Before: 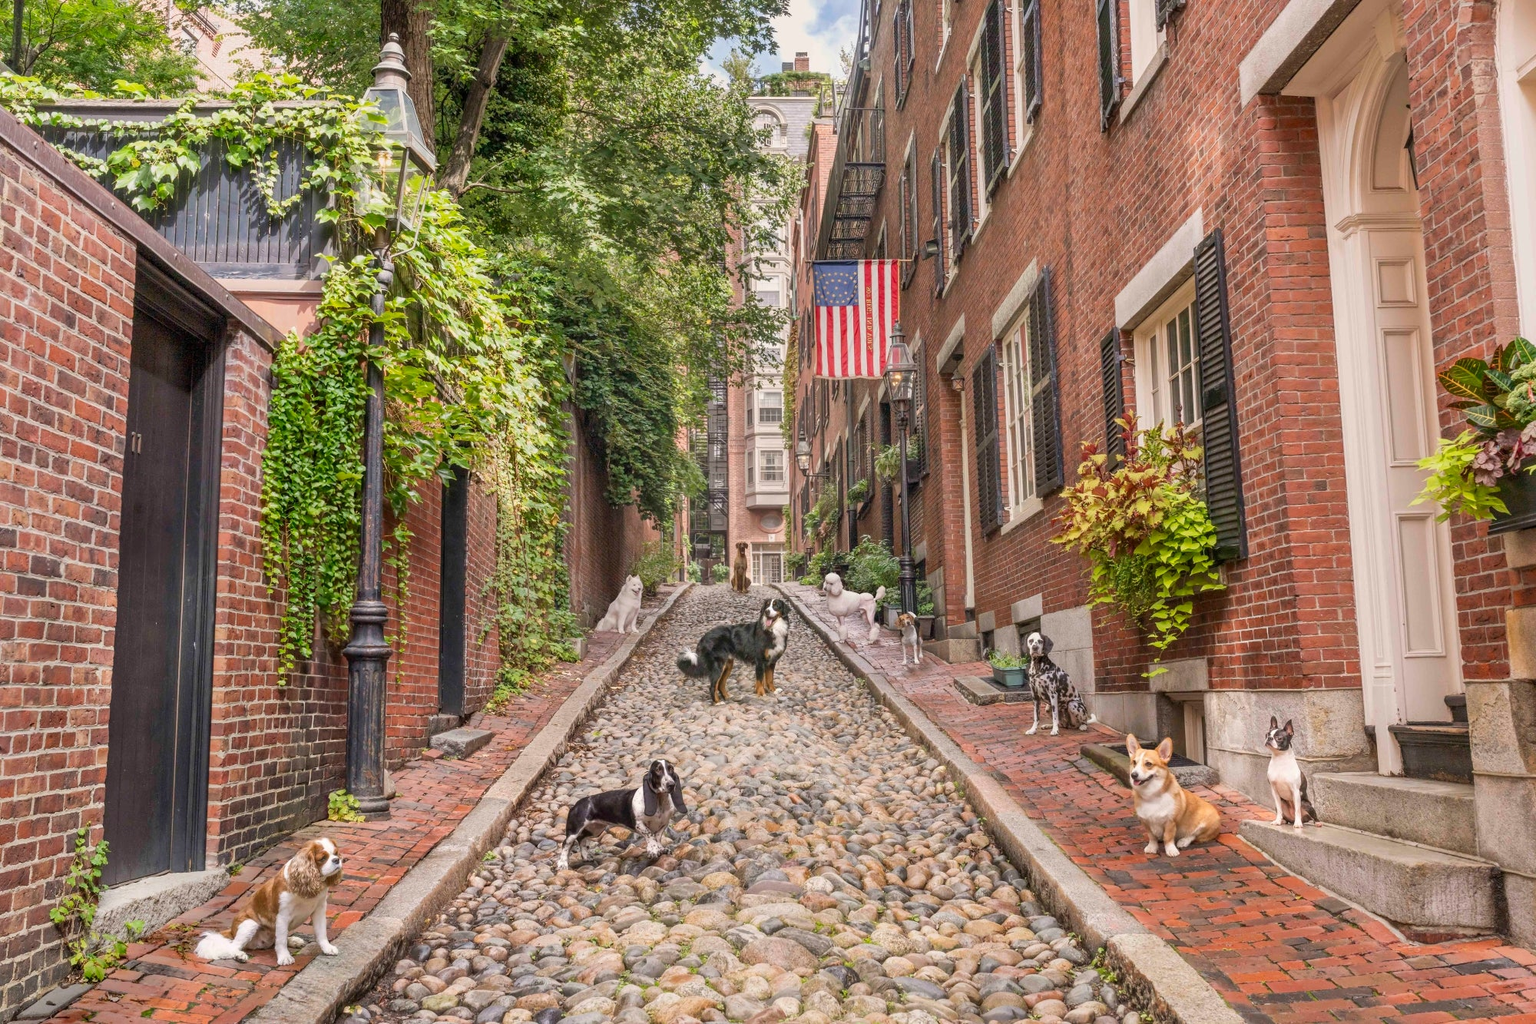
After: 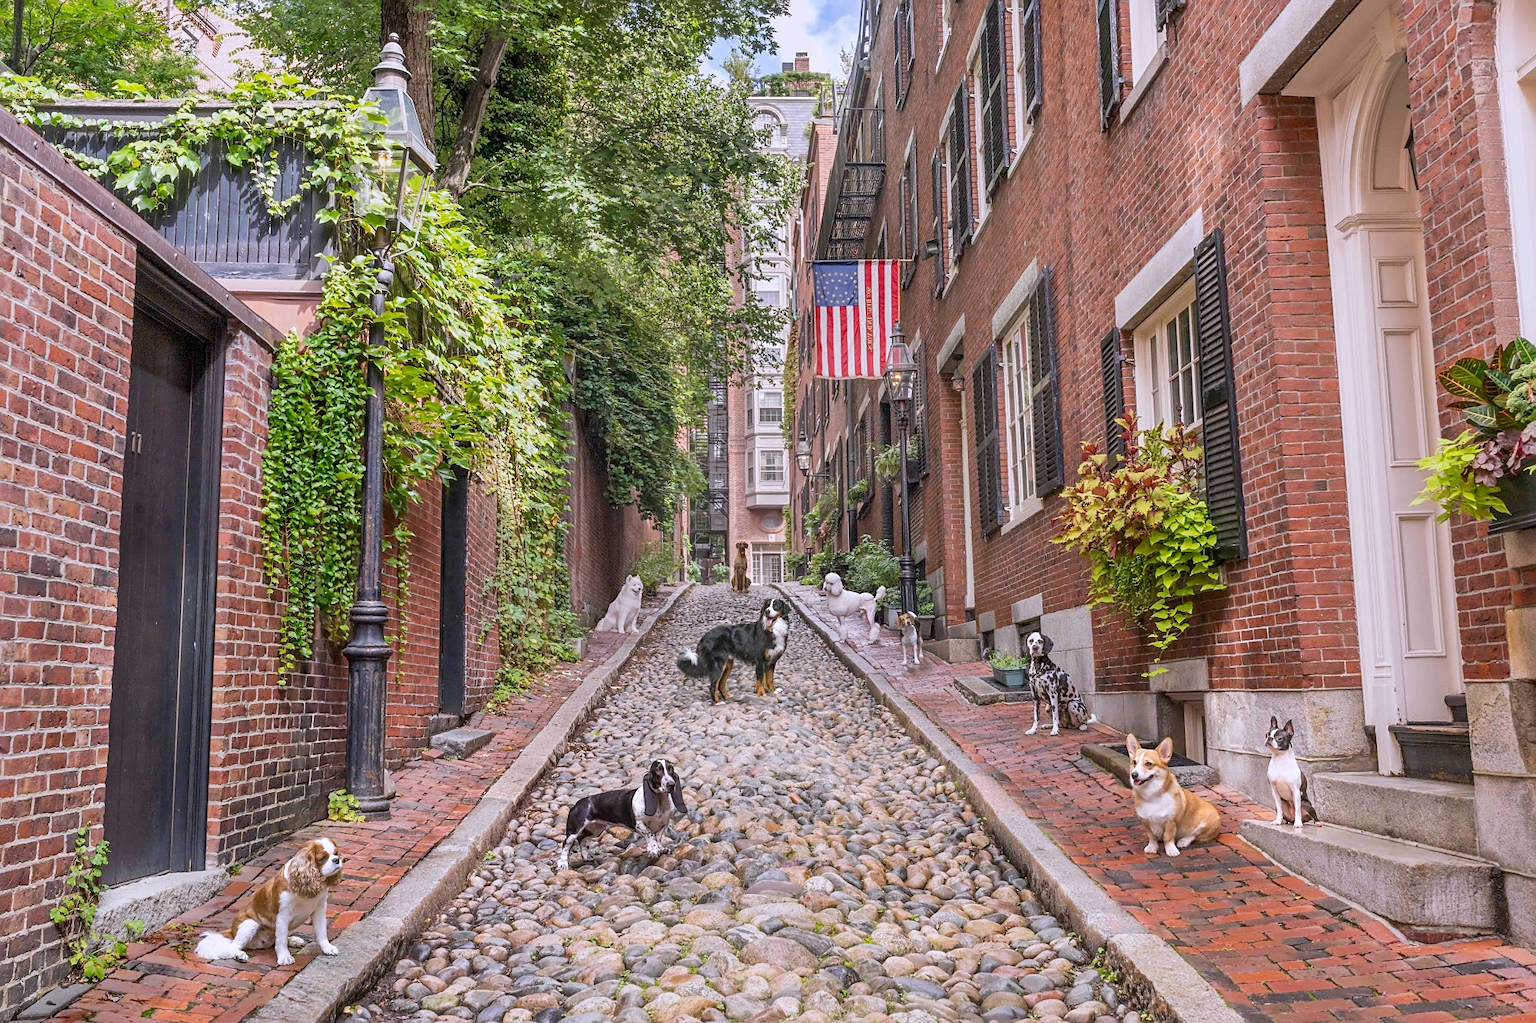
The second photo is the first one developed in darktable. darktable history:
white balance: red 0.967, blue 1.119, emerald 0.756
sharpen: radius 1.864, amount 0.398, threshold 1.271
